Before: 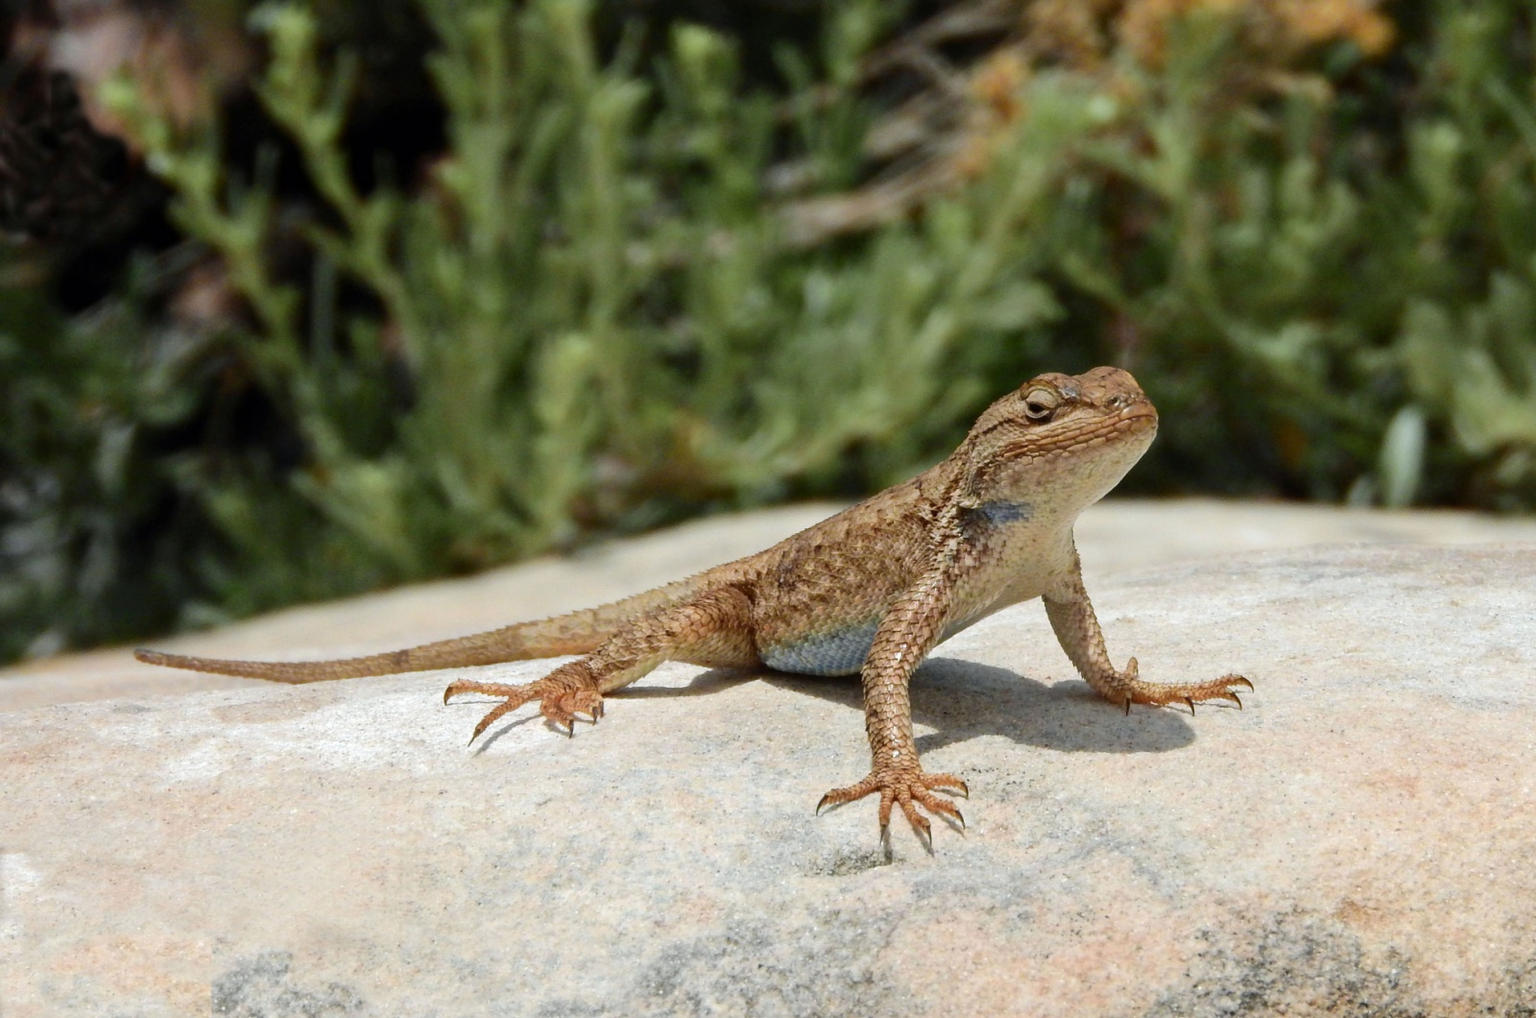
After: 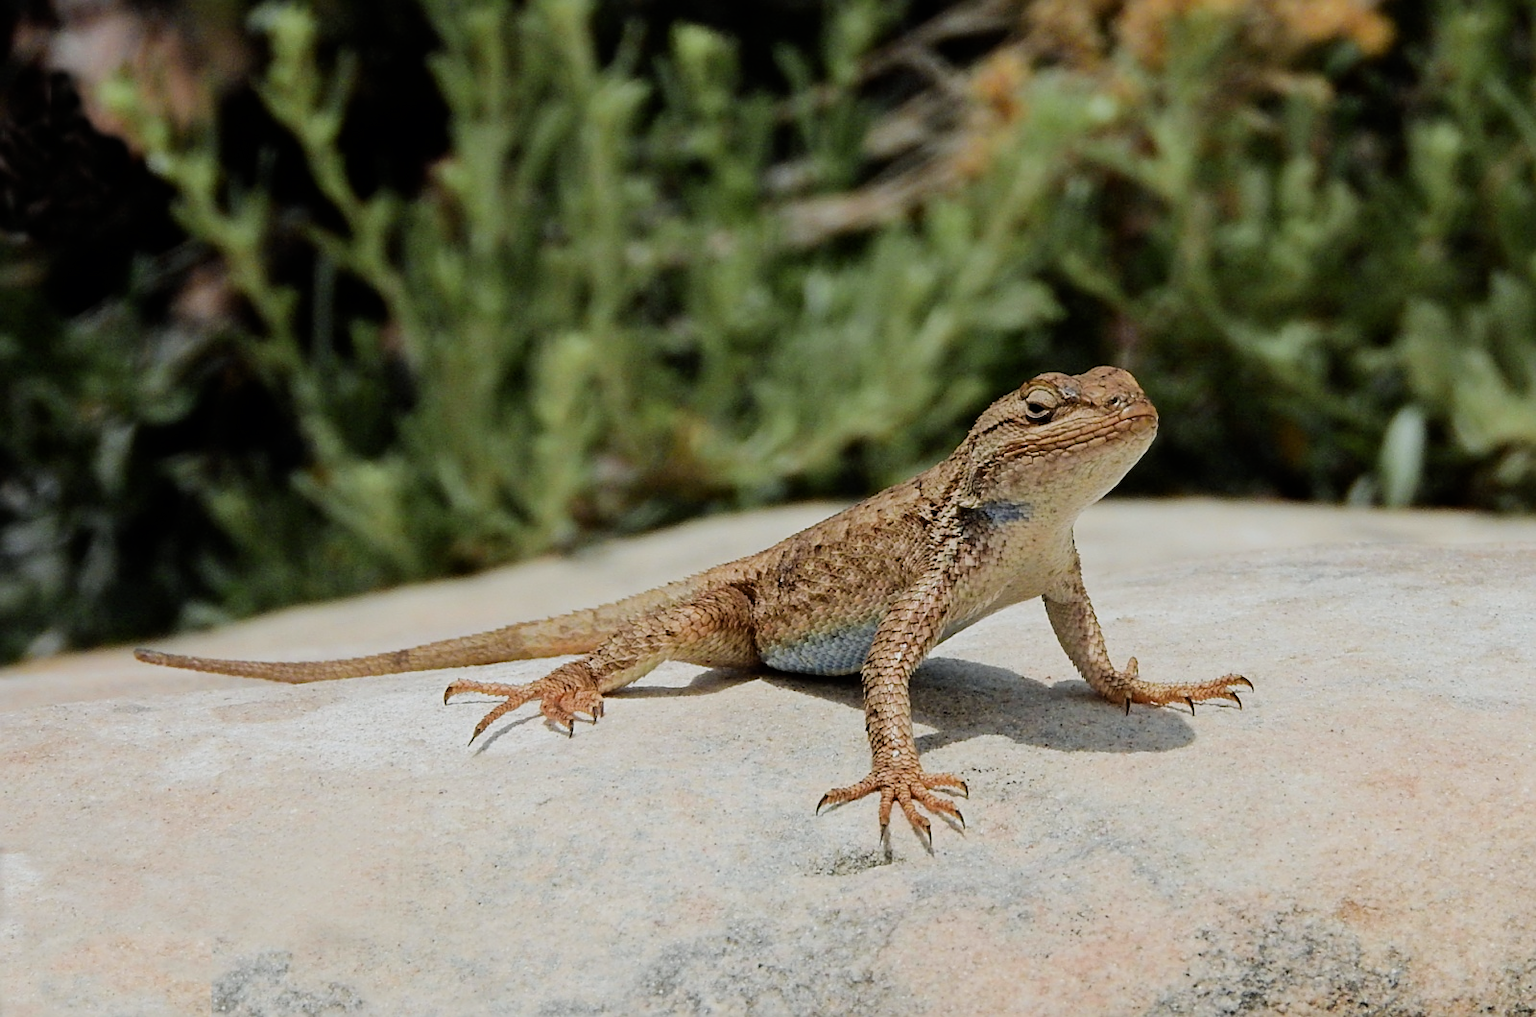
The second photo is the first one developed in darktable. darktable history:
filmic rgb: black relative exposure -7.65 EV, white relative exposure 4.56 EV, hardness 3.61, contrast 1.05
sharpen: on, module defaults
